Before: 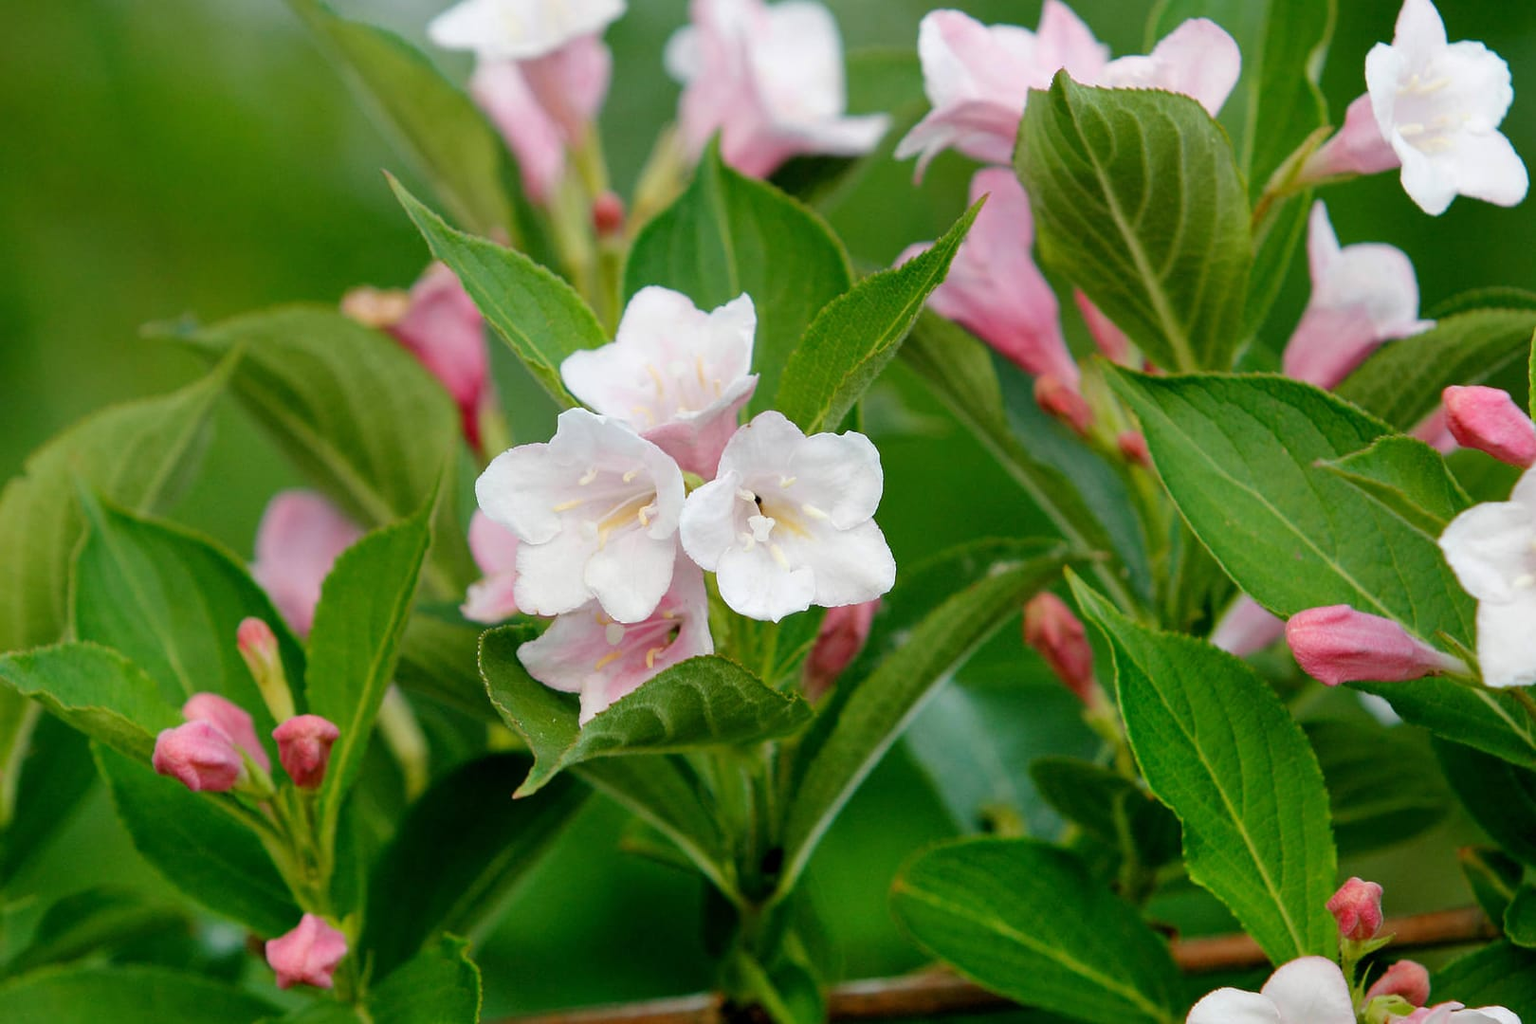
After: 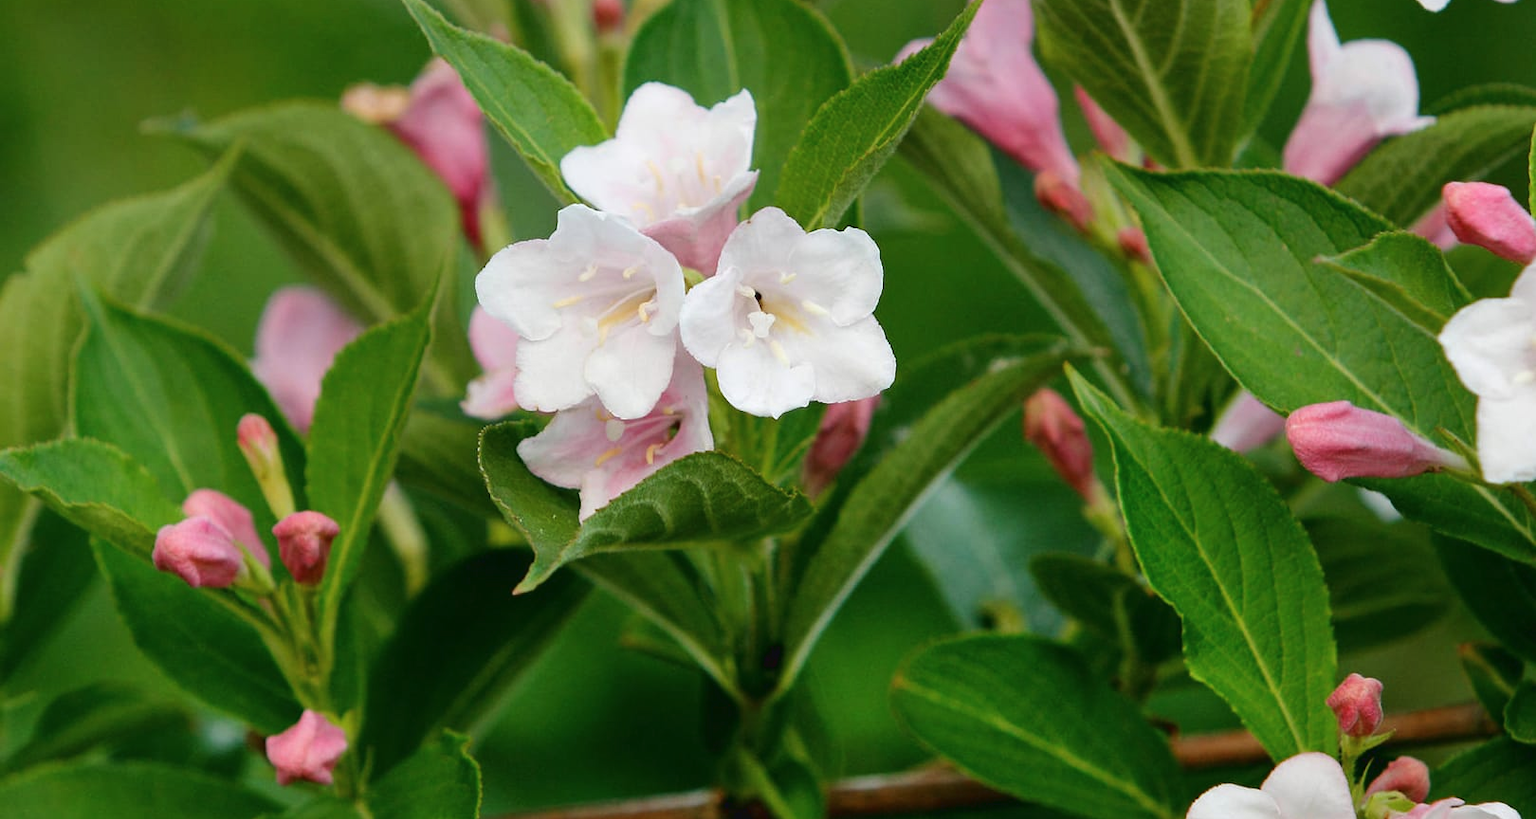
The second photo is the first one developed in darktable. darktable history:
contrast brightness saturation: saturation -0.04
tone curve: curves: ch0 [(0, 0.032) (0.181, 0.156) (0.751, 0.762) (1, 1)], color space Lab, linked channels, preserve colors none
crop and rotate: top 19.998%
